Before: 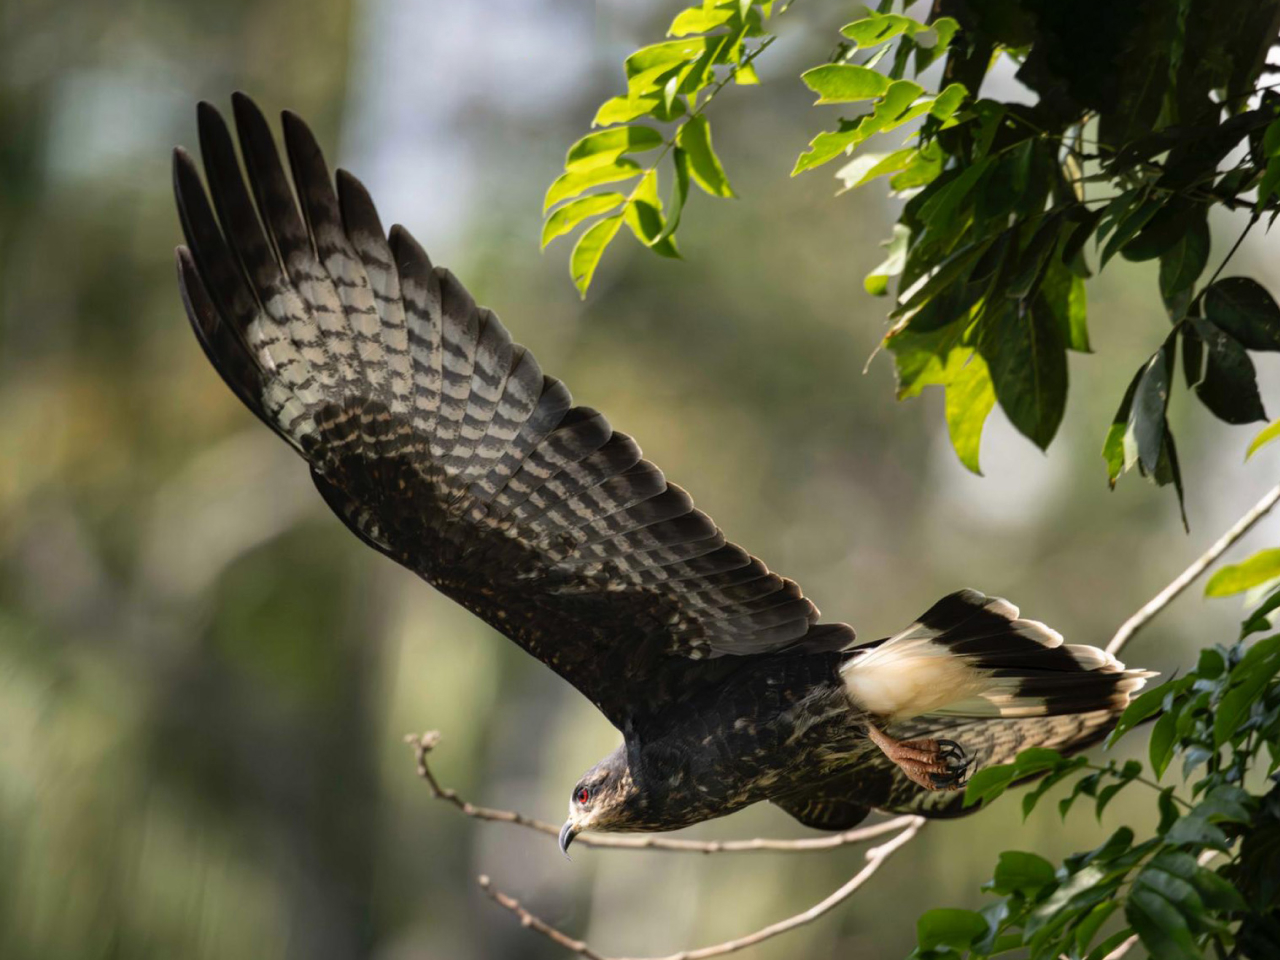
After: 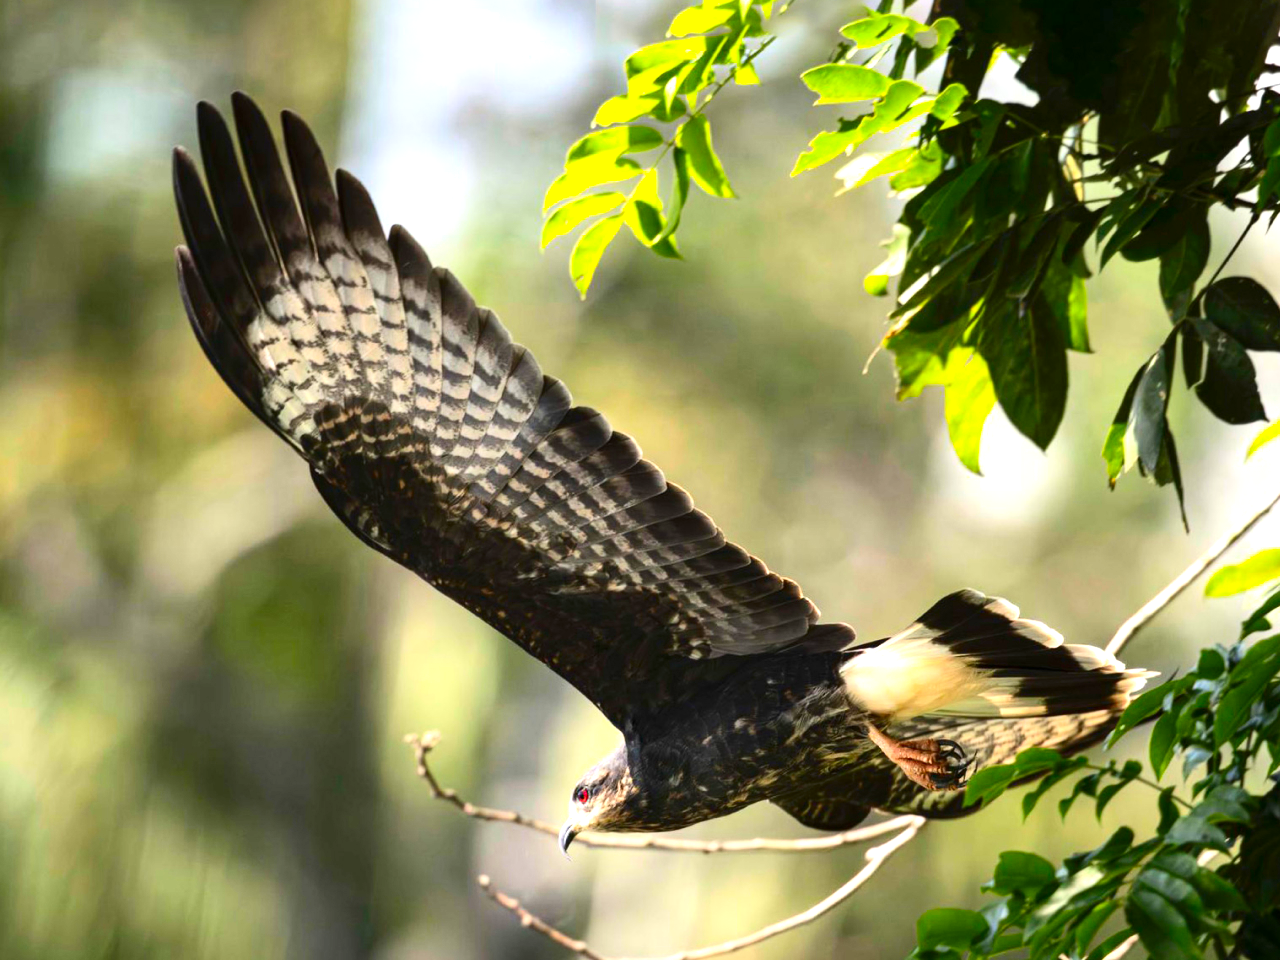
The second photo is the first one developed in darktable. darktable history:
contrast brightness saturation: contrast 0.18, saturation 0.3
exposure: black level correction 0, exposure 1 EV, compensate exposure bias true, compensate highlight preservation false
